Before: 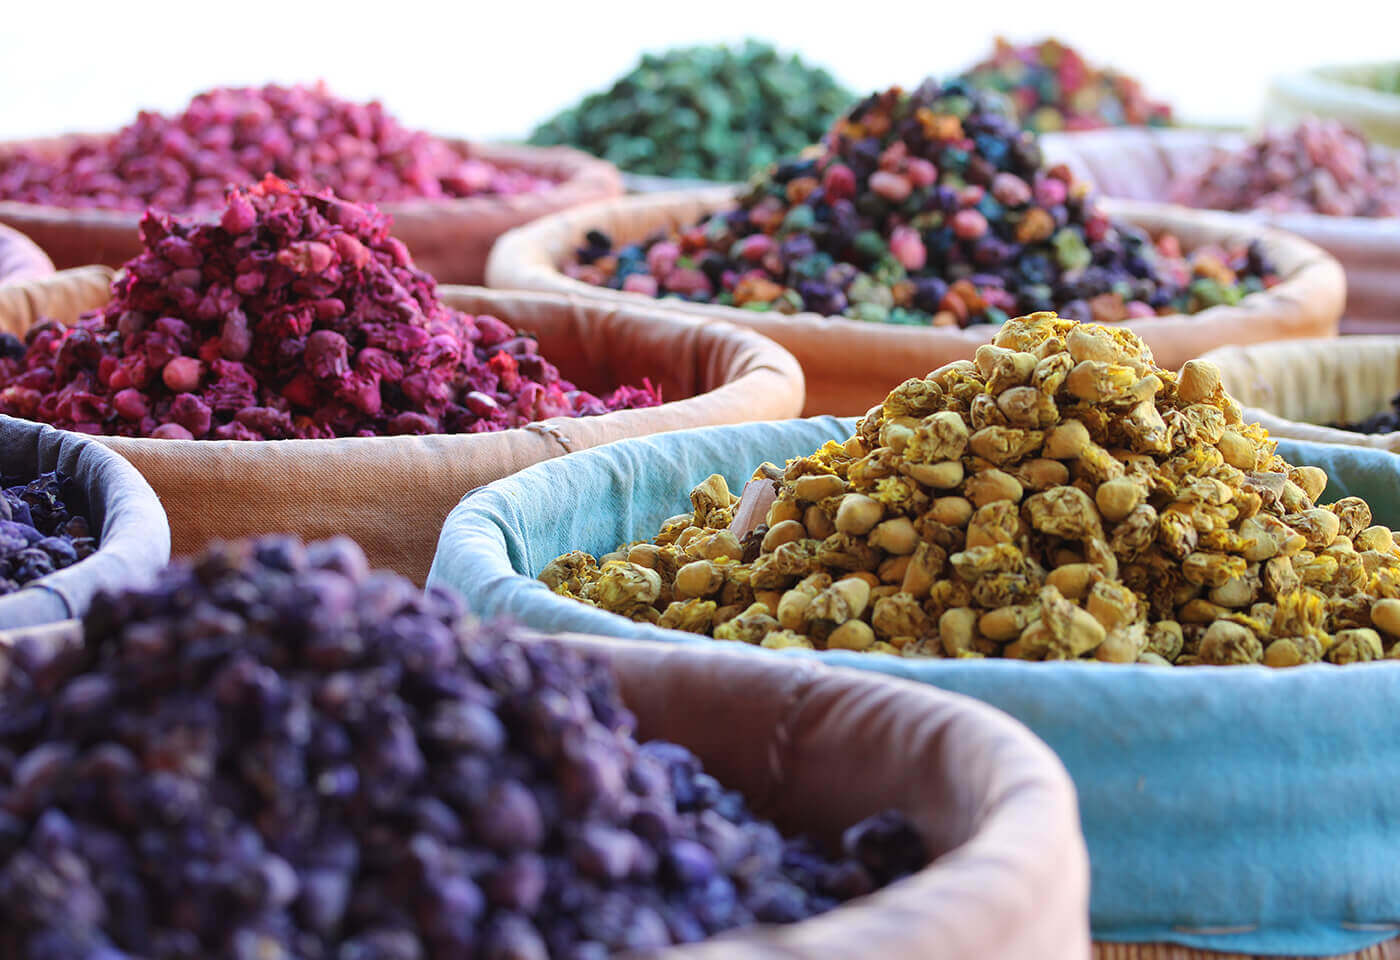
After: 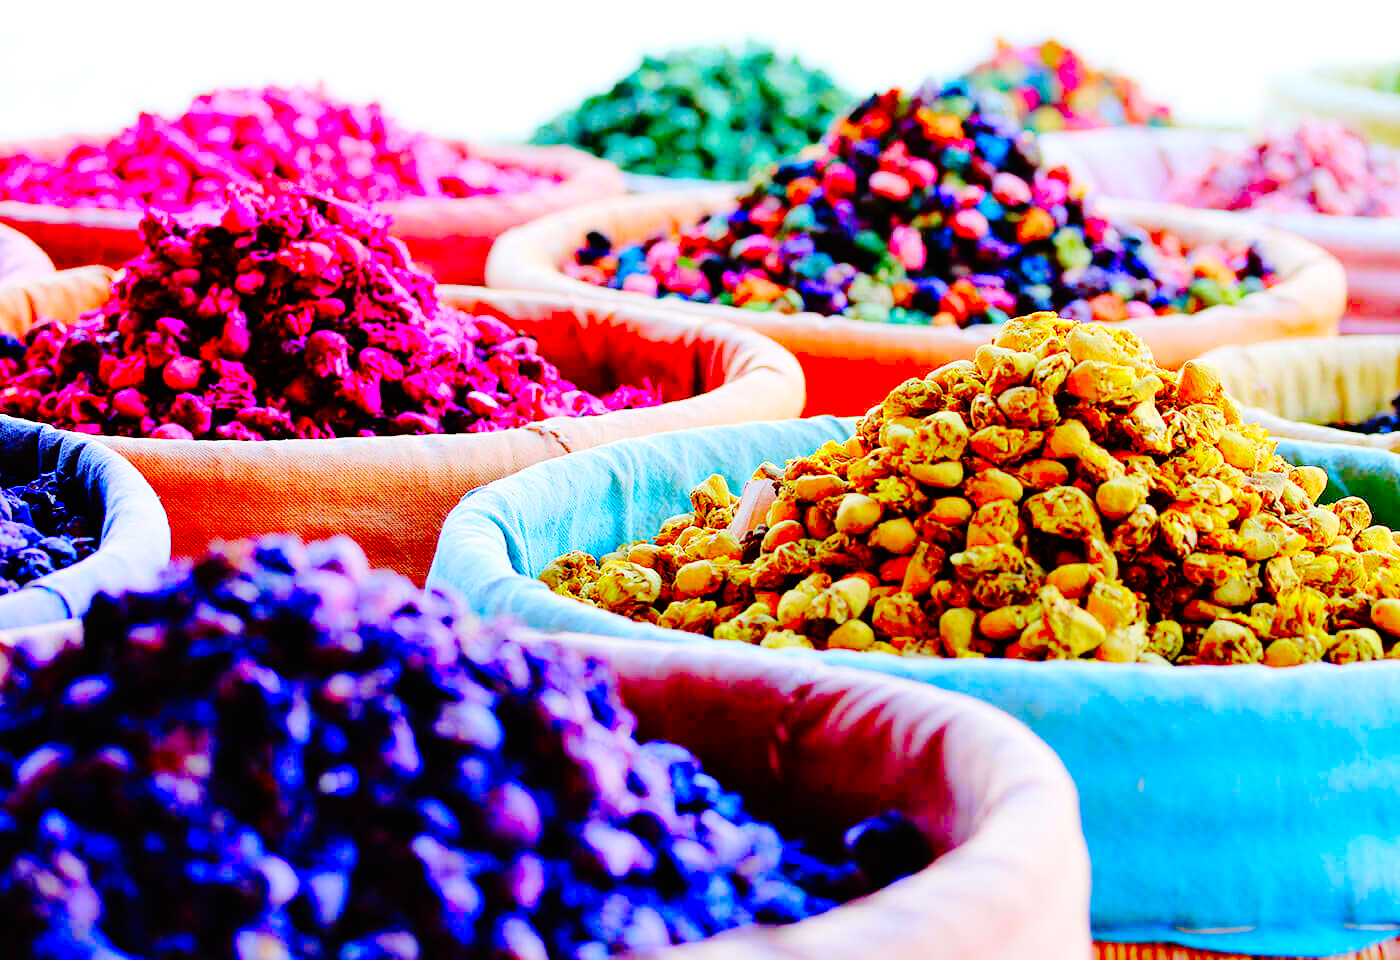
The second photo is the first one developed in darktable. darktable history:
white balance: red 1, blue 1
color correction: saturation 2.15
base curve: curves: ch0 [(0, 0) (0.036, 0.01) (0.123, 0.254) (0.258, 0.504) (0.507, 0.748) (1, 1)], preserve colors none
